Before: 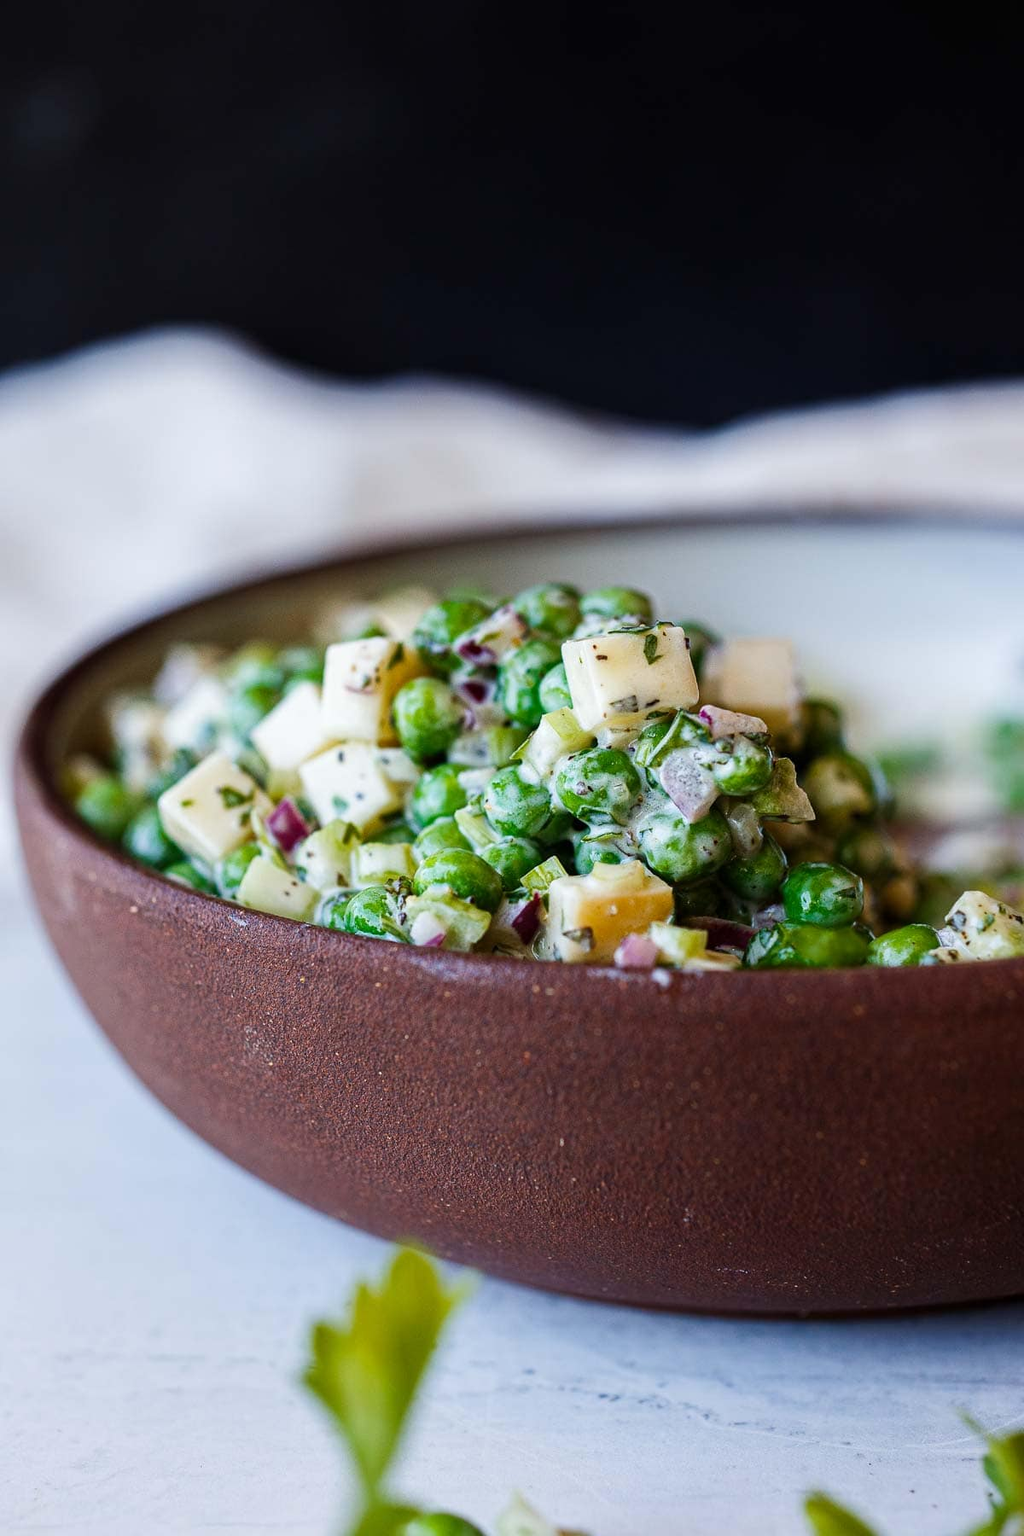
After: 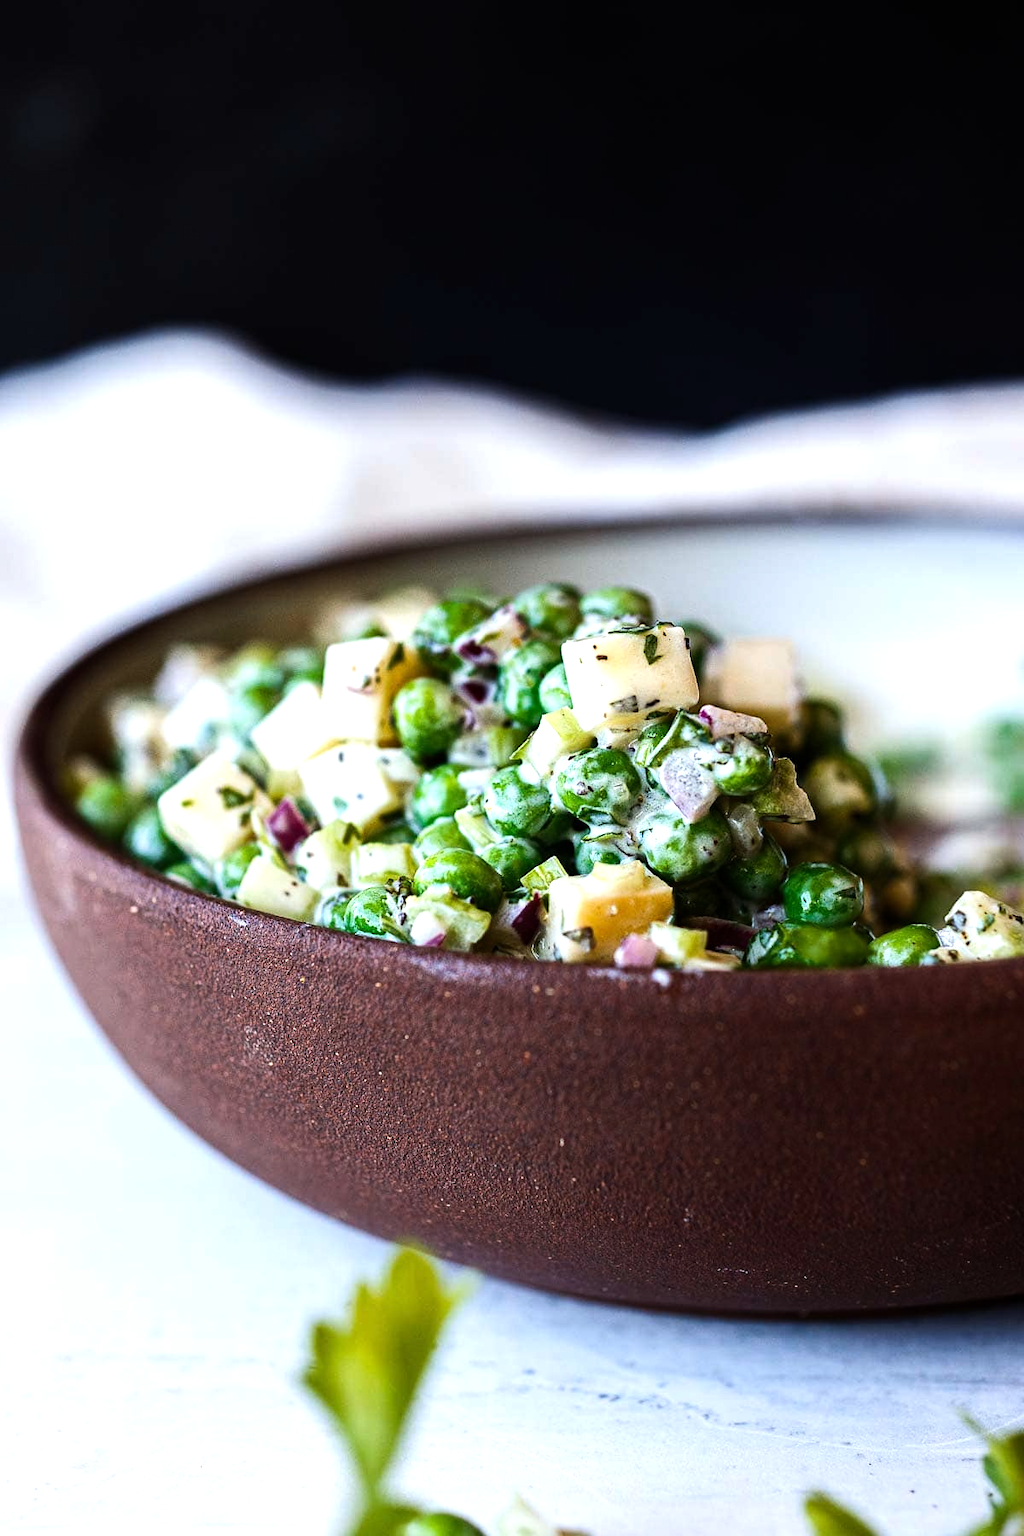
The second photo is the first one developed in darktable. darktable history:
tone equalizer: -8 EV -0.775 EV, -7 EV -0.709 EV, -6 EV -0.592 EV, -5 EV -0.362 EV, -3 EV 0.371 EV, -2 EV 0.6 EV, -1 EV 0.681 EV, +0 EV 0.73 EV, edges refinement/feathering 500, mask exposure compensation -1.57 EV, preserve details no
